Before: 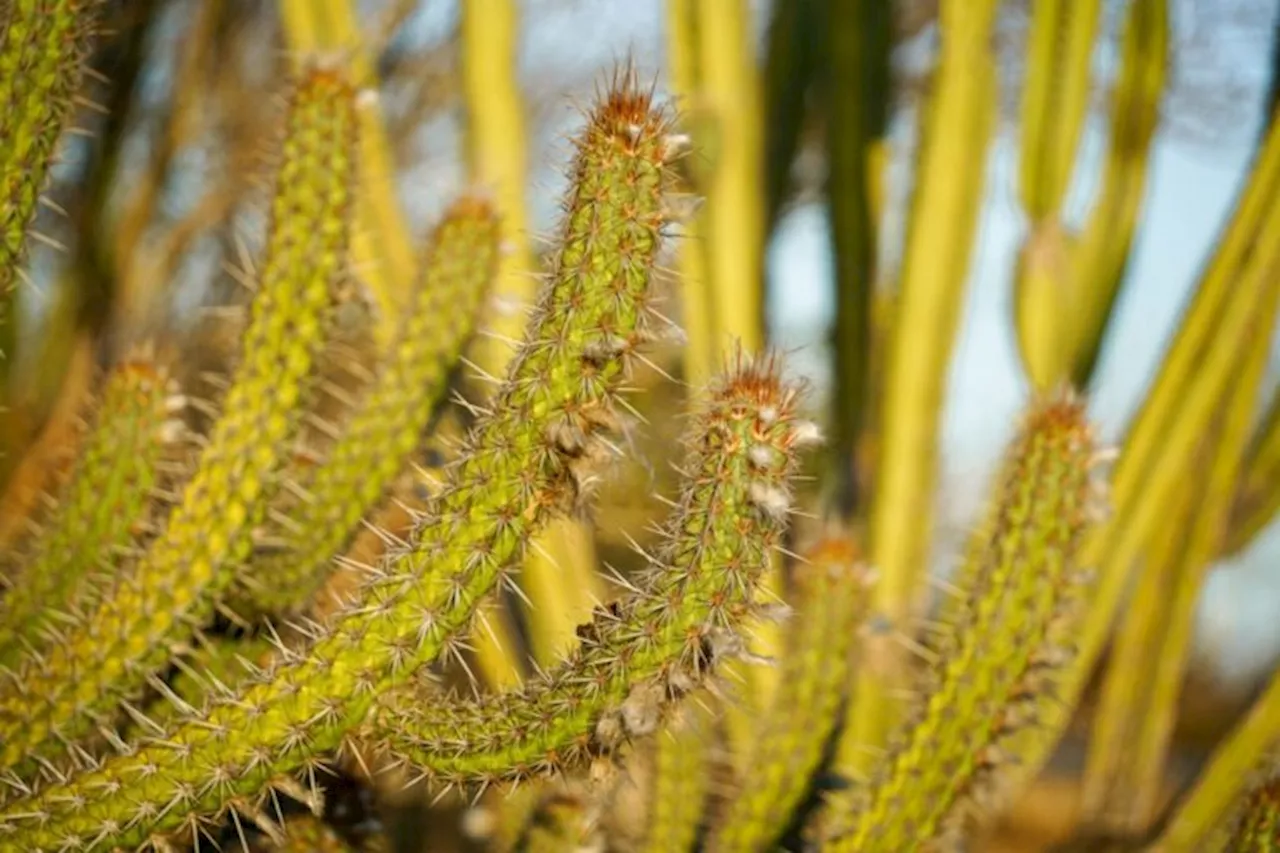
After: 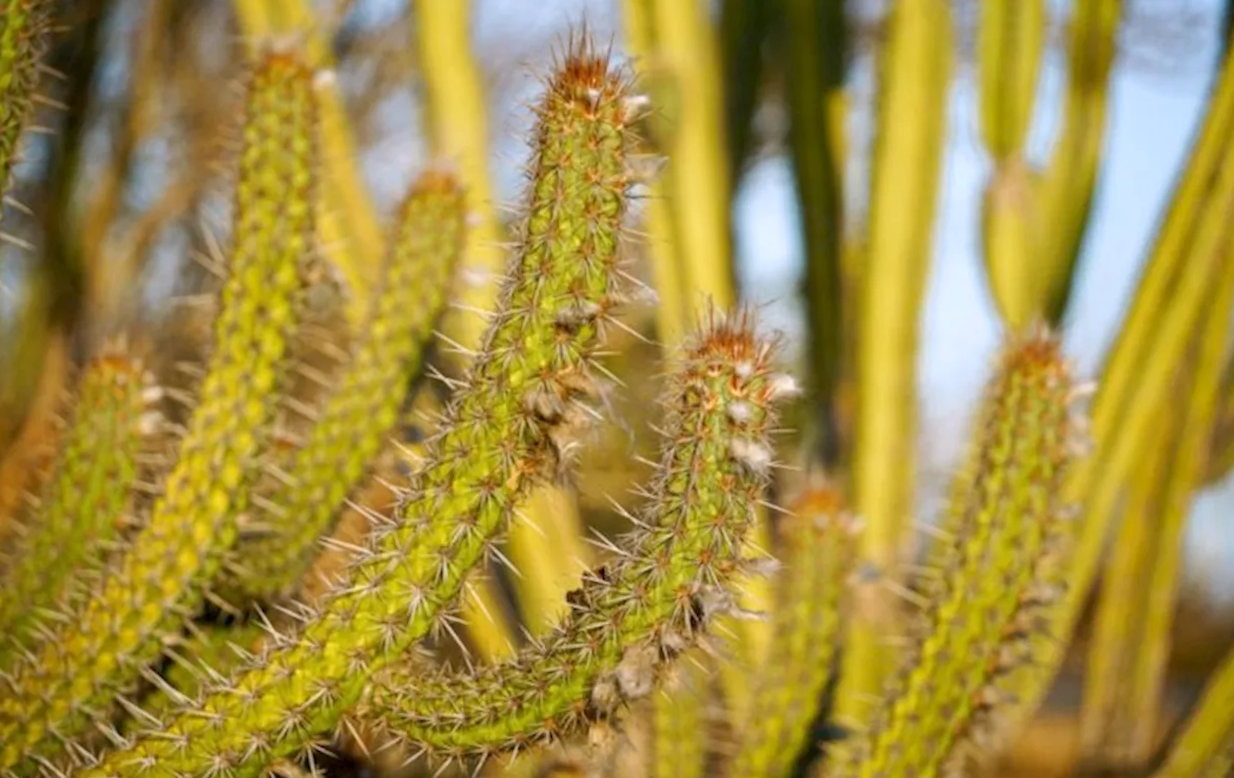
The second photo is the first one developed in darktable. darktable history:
white balance: red 1.004, blue 1.096
rotate and perspective: rotation -3.52°, crop left 0.036, crop right 0.964, crop top 0.081, crop bottom 0.919
